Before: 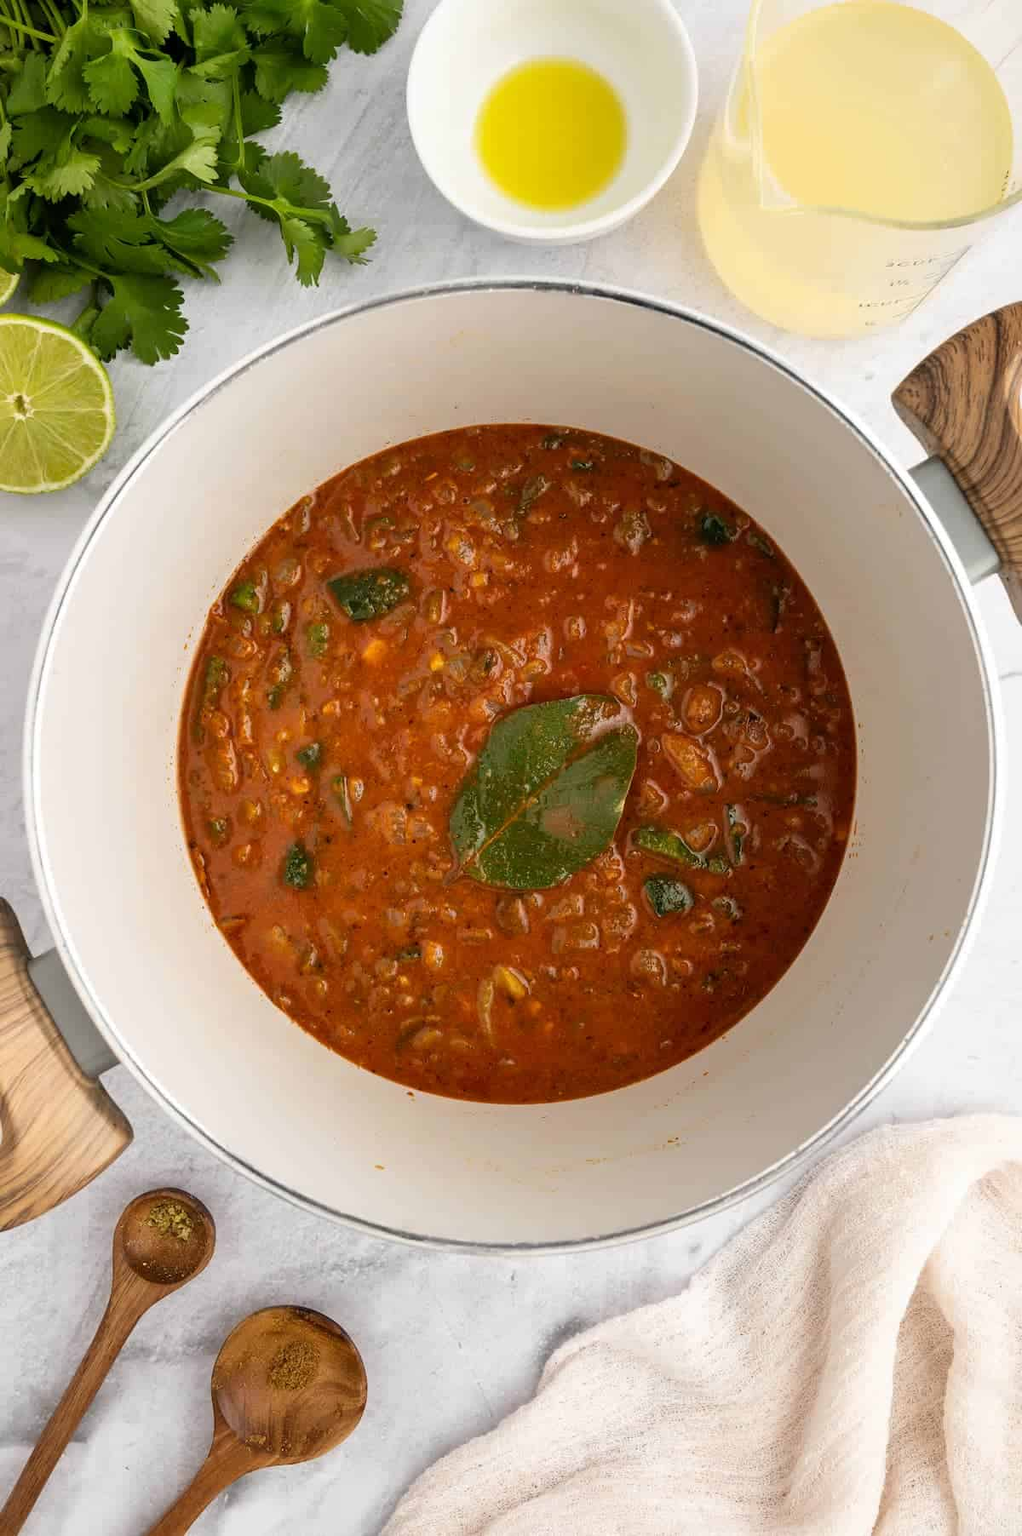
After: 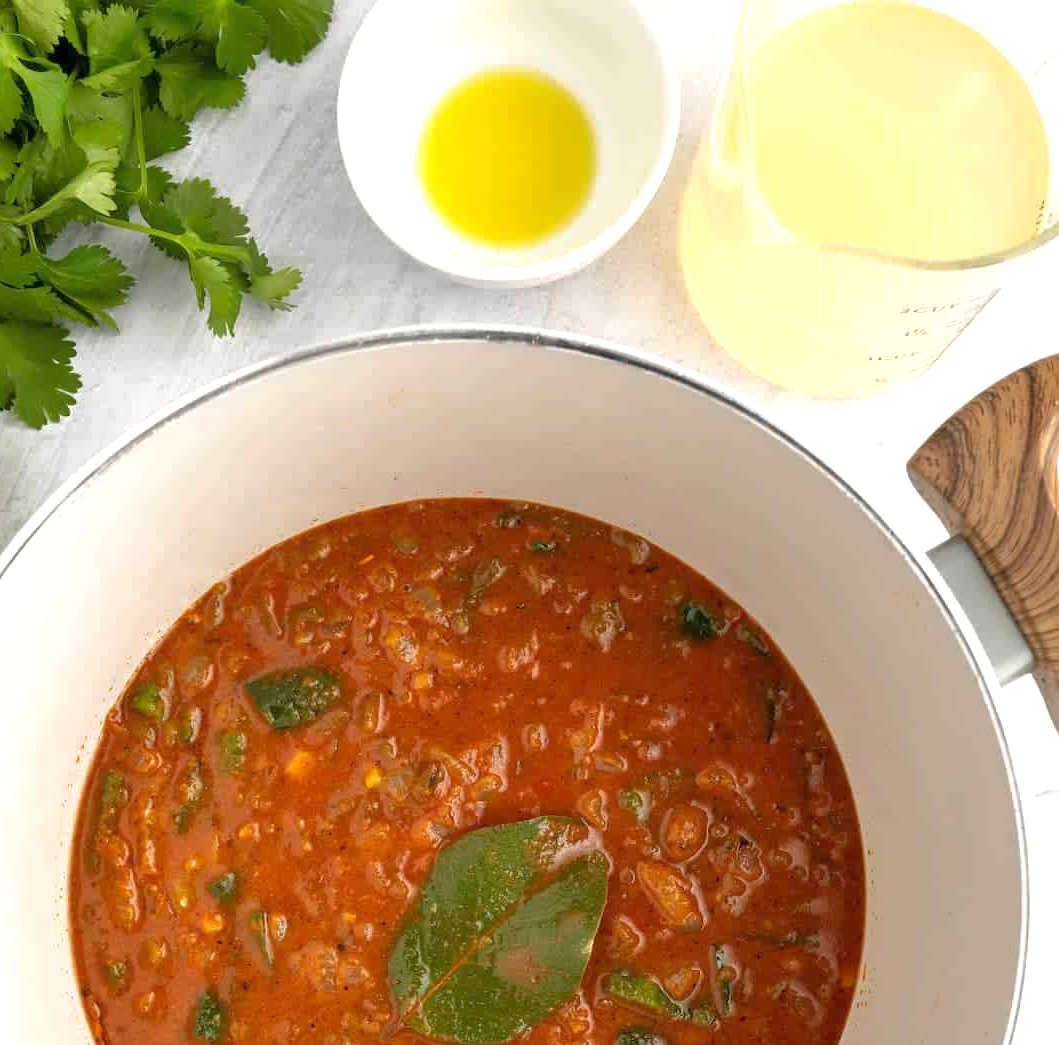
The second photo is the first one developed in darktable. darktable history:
tone equalizer: -8 EV 0.228 EV, -7 EV 0.428 EV, -6 EV 0.417 EV, -5 EV 0.264 EV, -3 EV -0.244 EV, -2 EV -0.434 EV, -1 EV -0.443 EV, +0 EV -0.226 EV, edges refinement/feathering 500, mask exposure compensation -1.57 EV, preserve details no
crop and rotate: left 11.739%, bottom 42.045%
exposure: exposure 0.775 EV, compensate highlight preservation false
